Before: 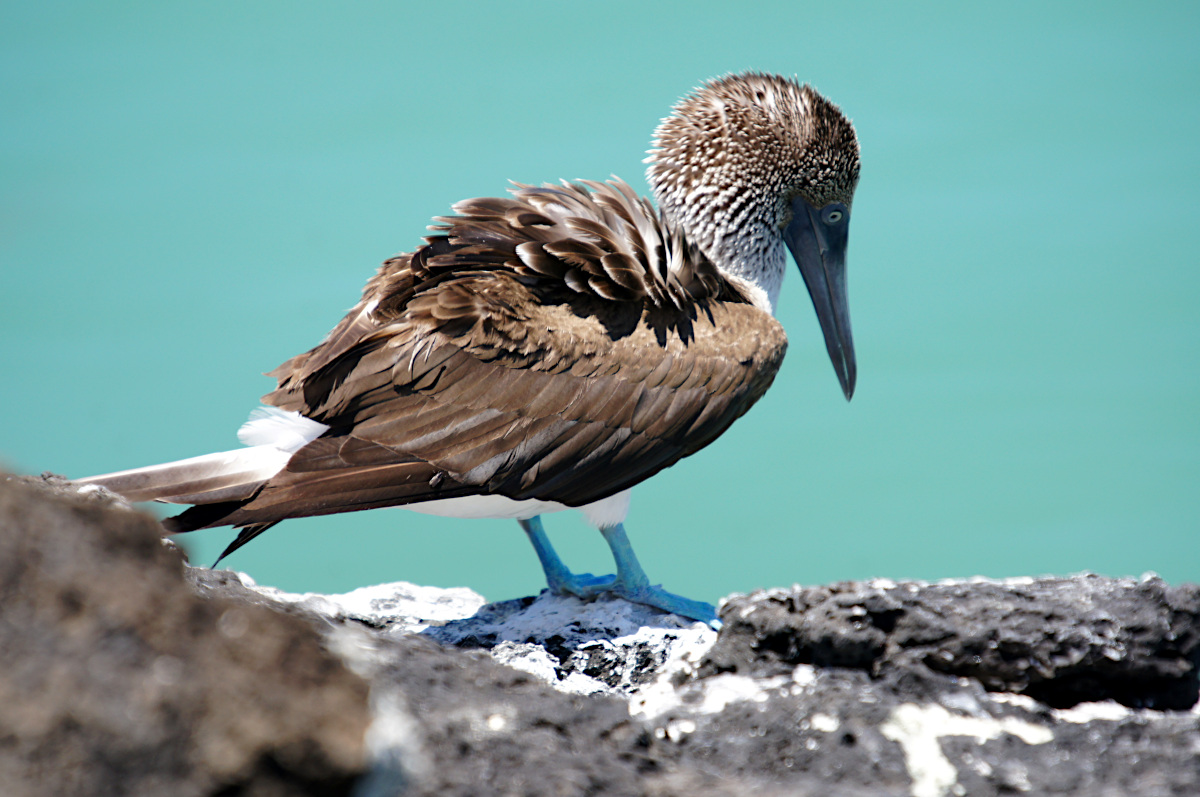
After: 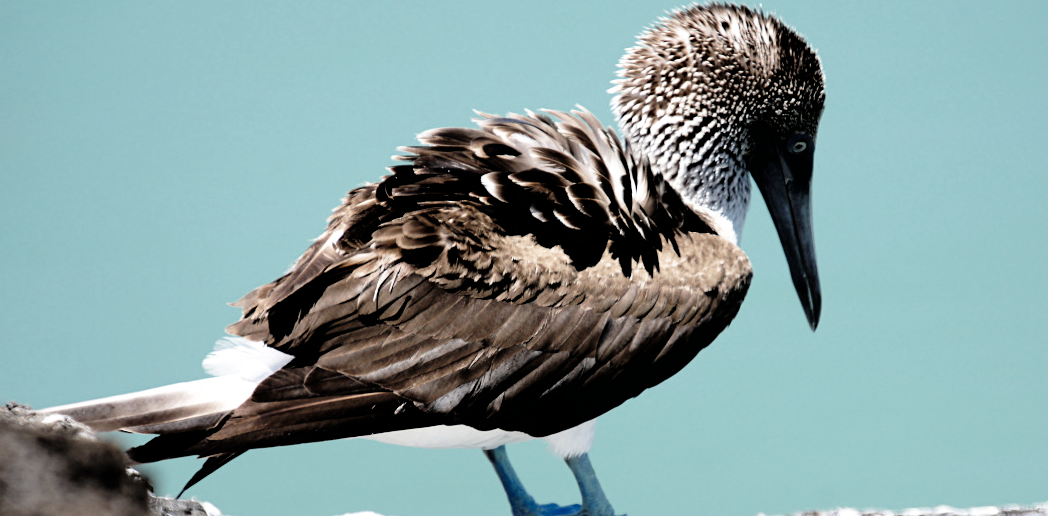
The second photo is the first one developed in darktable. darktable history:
color zones: curves: ch0 [(0, 0.5) (0.125, 0.4) (0.25, 0.5) (0.375, 0.4) (0.5, 0.4) (0.625, 0.35) (0.75, 0.35) (0.875, 0.5)]; ch1 [(0, 0.35) (0.125, 0.45) (0.25, 0.35) (0.375, 0.35) (0.5, 0.35) (0.625, 0.35) (0.75, 0.45) (0.875, 0.35)]; ch2 [(0, 0.6) (0.125, 0.5) (0.25, 0.5) (0.375, 0.6) (0.5, 0.6) (0.625, 0.5) (0.75, 0.5) (0.875, 0.5)]
crop: left 2.959%, top 8.818%, right 9.655%, bottom 26.362%
filmic rgb: black relative exposure -3.74 EV, white relative exposure 2.38 EV, dynamic range scaling -49.58%, hardness 3.43, latitude 30.26%, contrast 1.79, iterations of high-quality reconstruction 0
